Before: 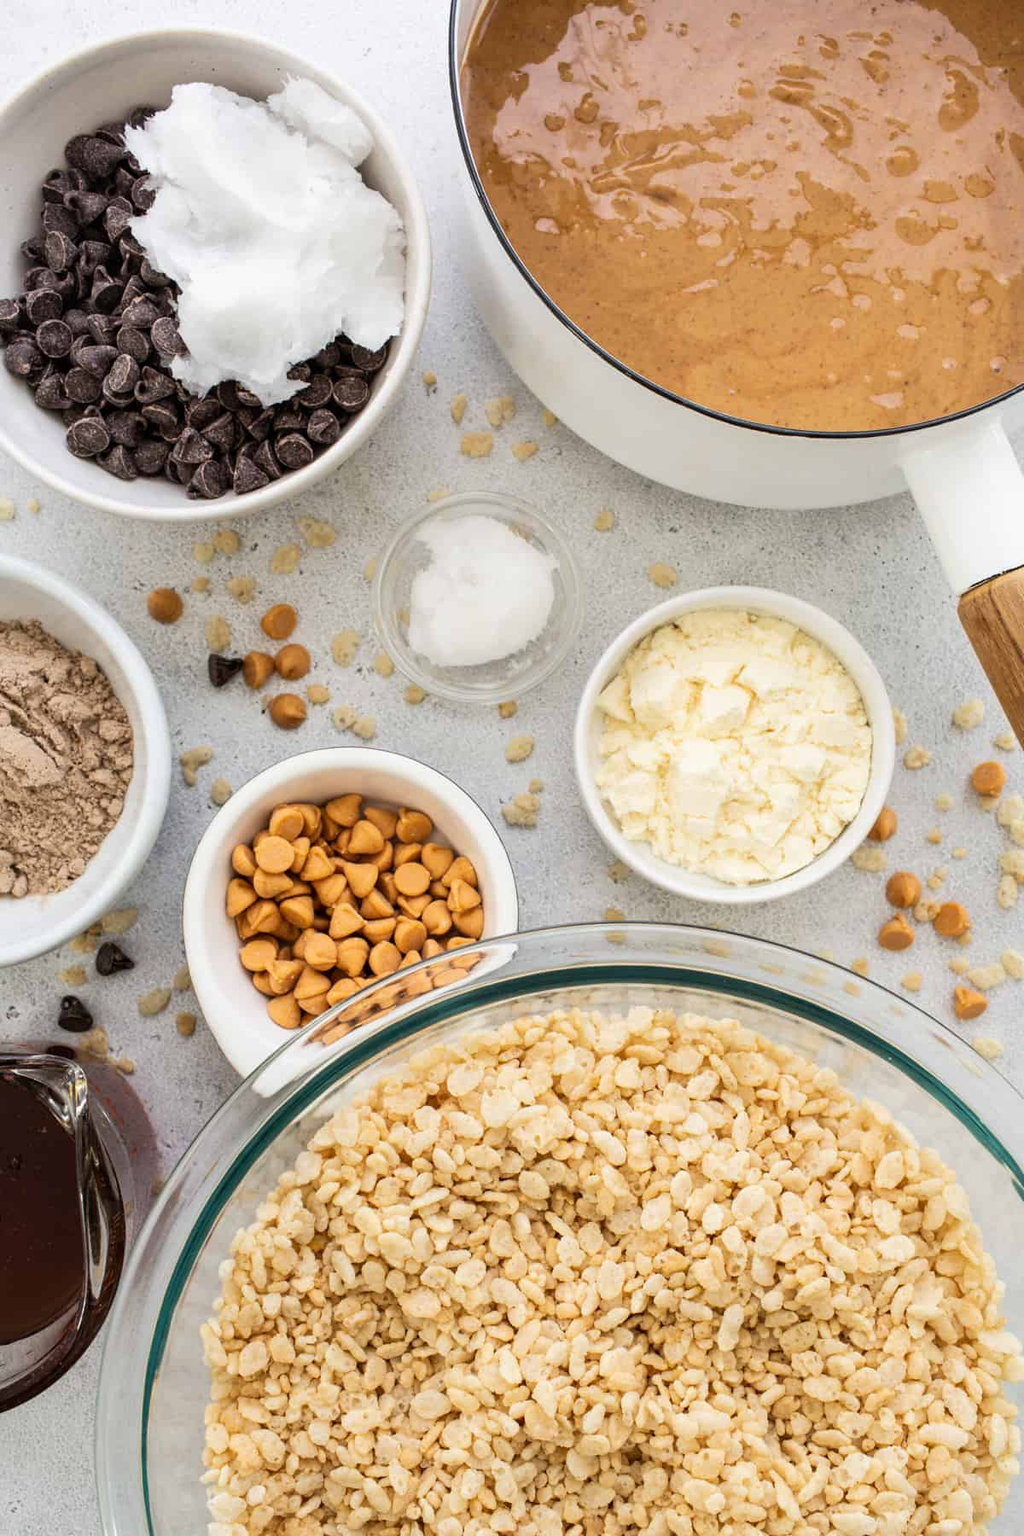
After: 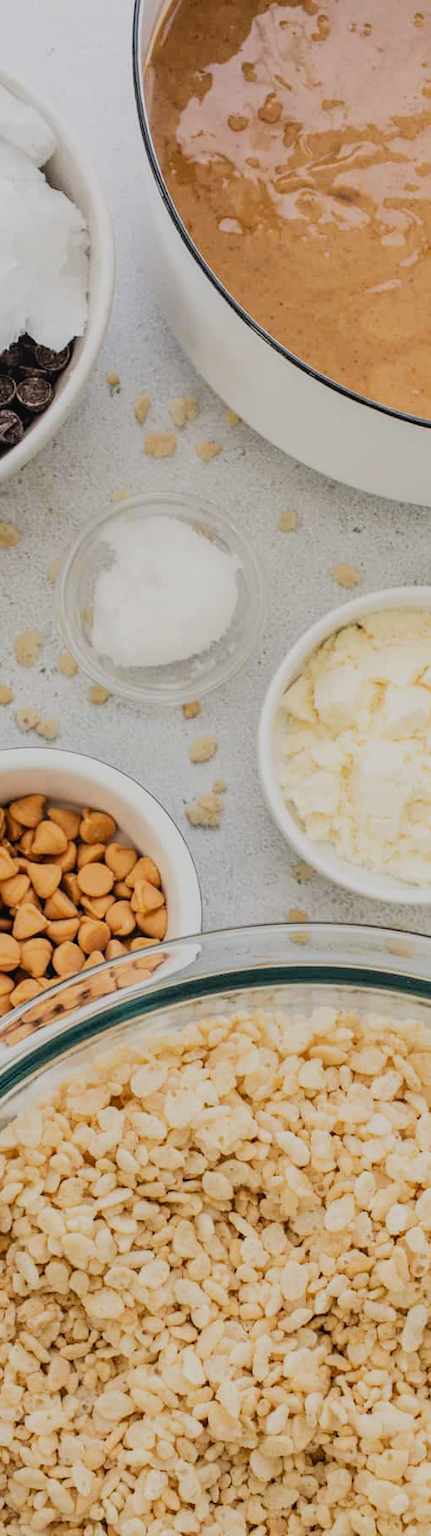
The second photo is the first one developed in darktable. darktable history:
crop: left 30.929%, right 26.916%
filmic rgb: black relative exposure -6.92 EV, white relative exposure 5.61 EV, hardness 2.86
local contrast: detail 109%
